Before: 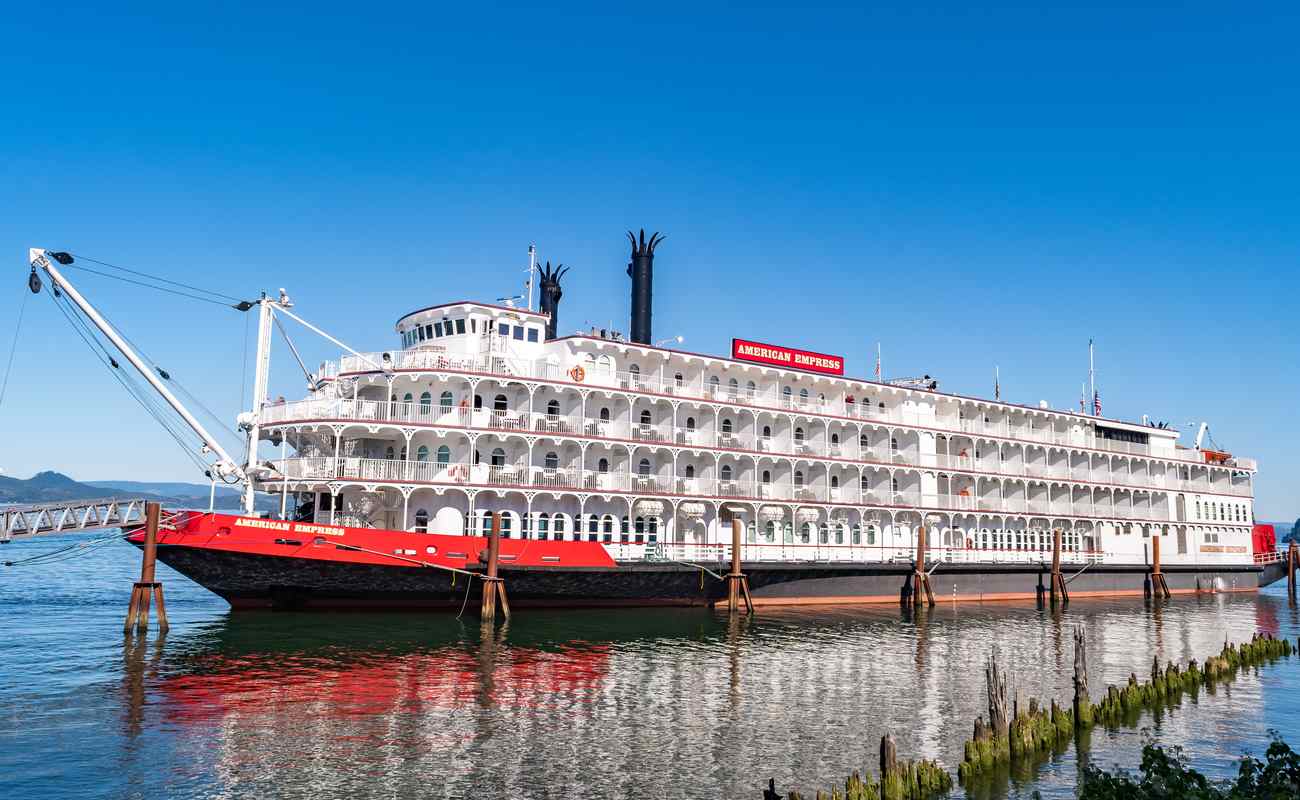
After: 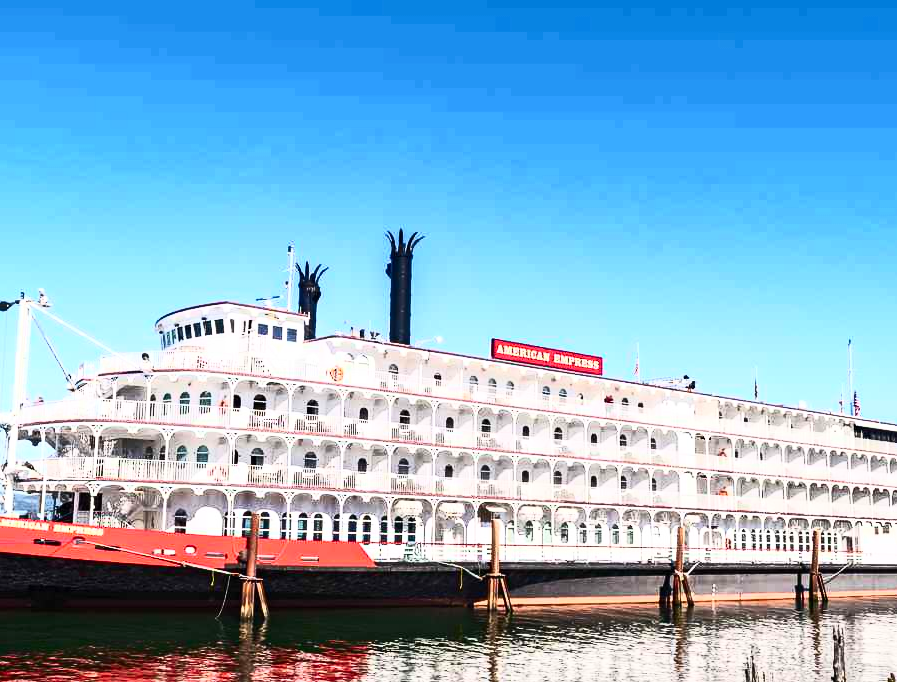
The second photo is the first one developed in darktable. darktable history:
contrast brightness saturation: contrast 0.6, brightness 0.324, saturation 0.136
crop: left 18.549%, right 12.407%, bottom 14.418%
